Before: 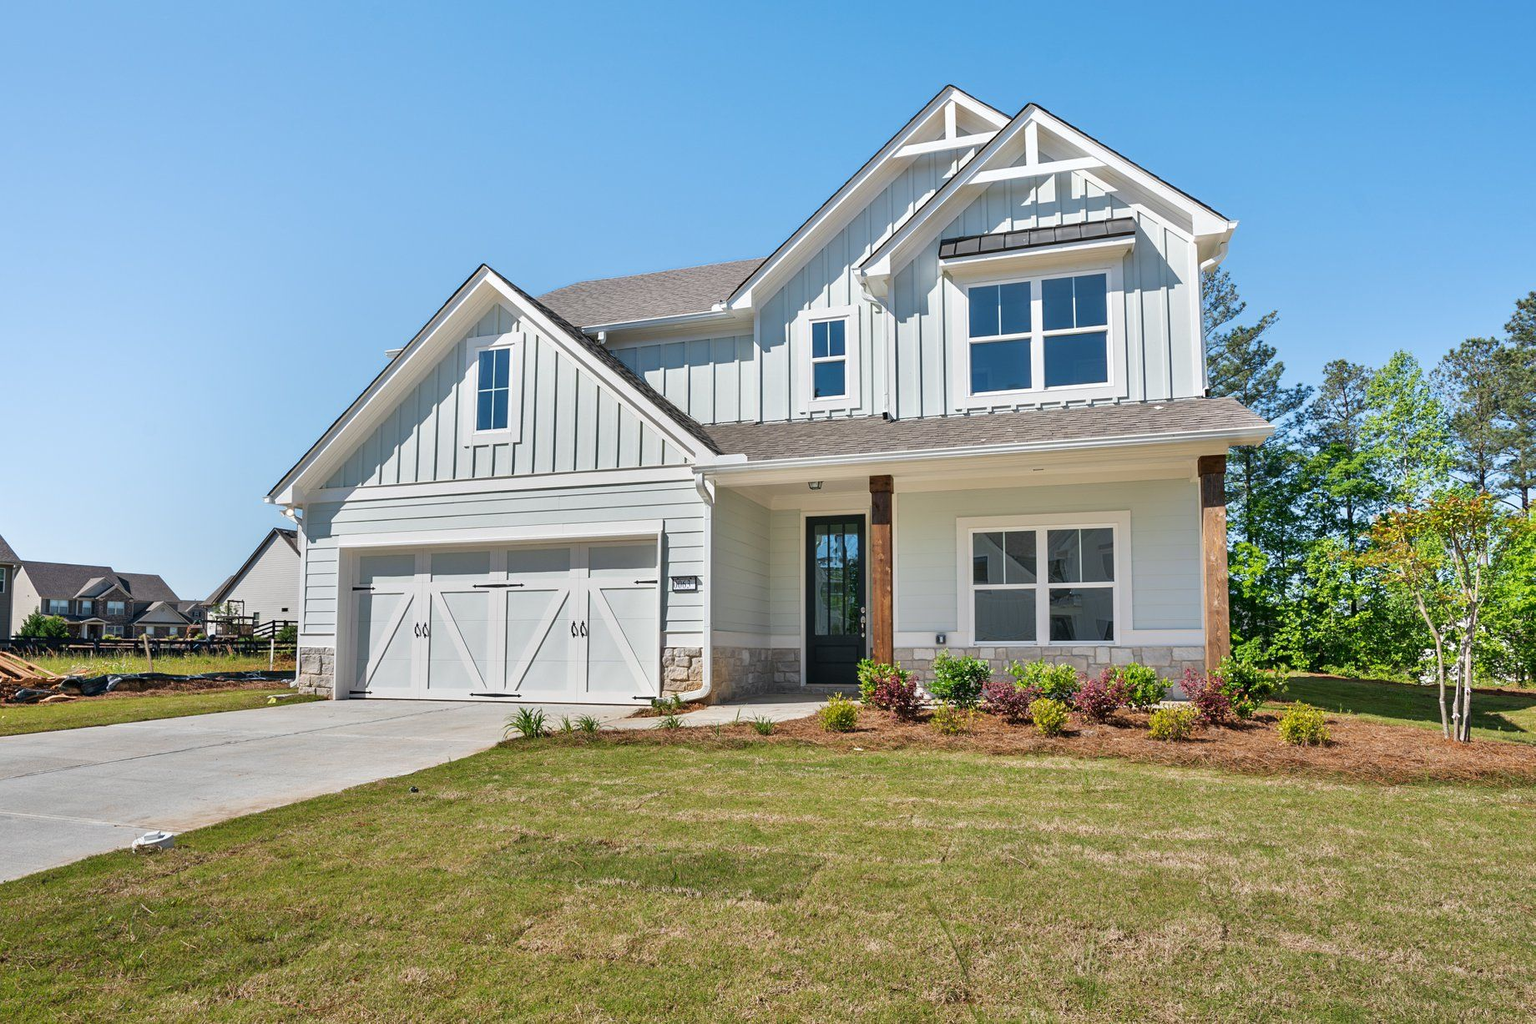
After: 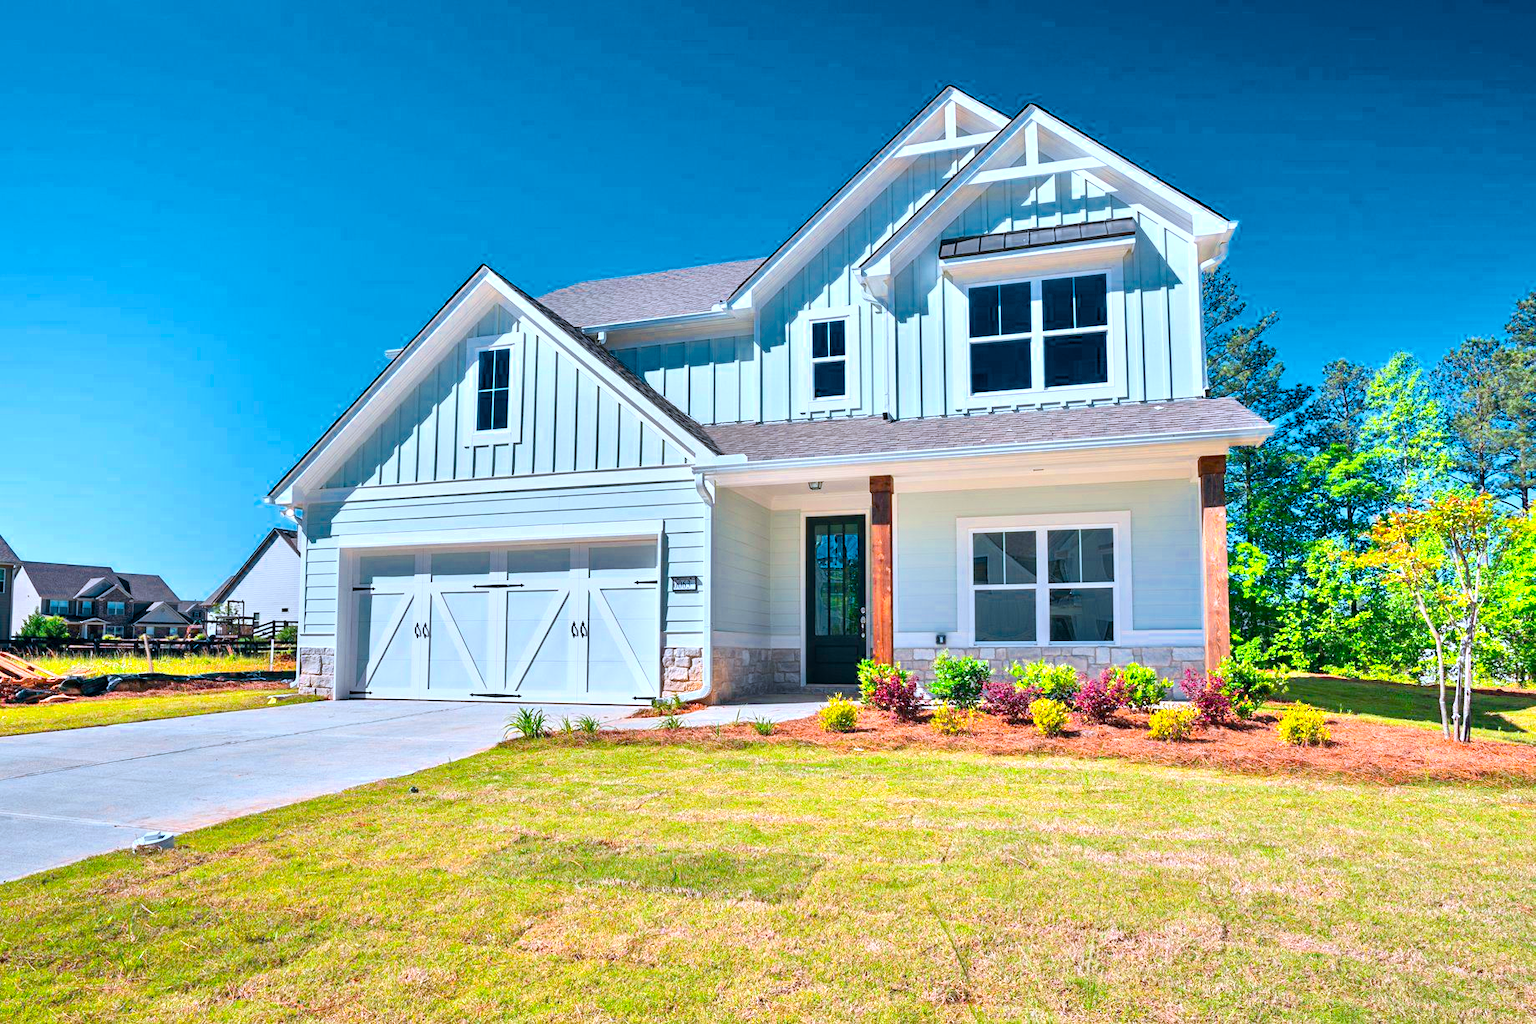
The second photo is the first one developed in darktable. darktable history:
contrast brightness saturation: contrast 0.1, brightness 0.02, saturation 0.02
color calibration: output R [1.422, -0.35, -0.252, 0], output G [-0.238, 1.259, -0.084, 0], output B [-0.081, -0.196, 1.58, 0], output brightness [0.49, 0.671, -0.57, 0], illuminant same as pipeline (D50), adaptation none (bypass), saturation algorithm version 1 (2020)
